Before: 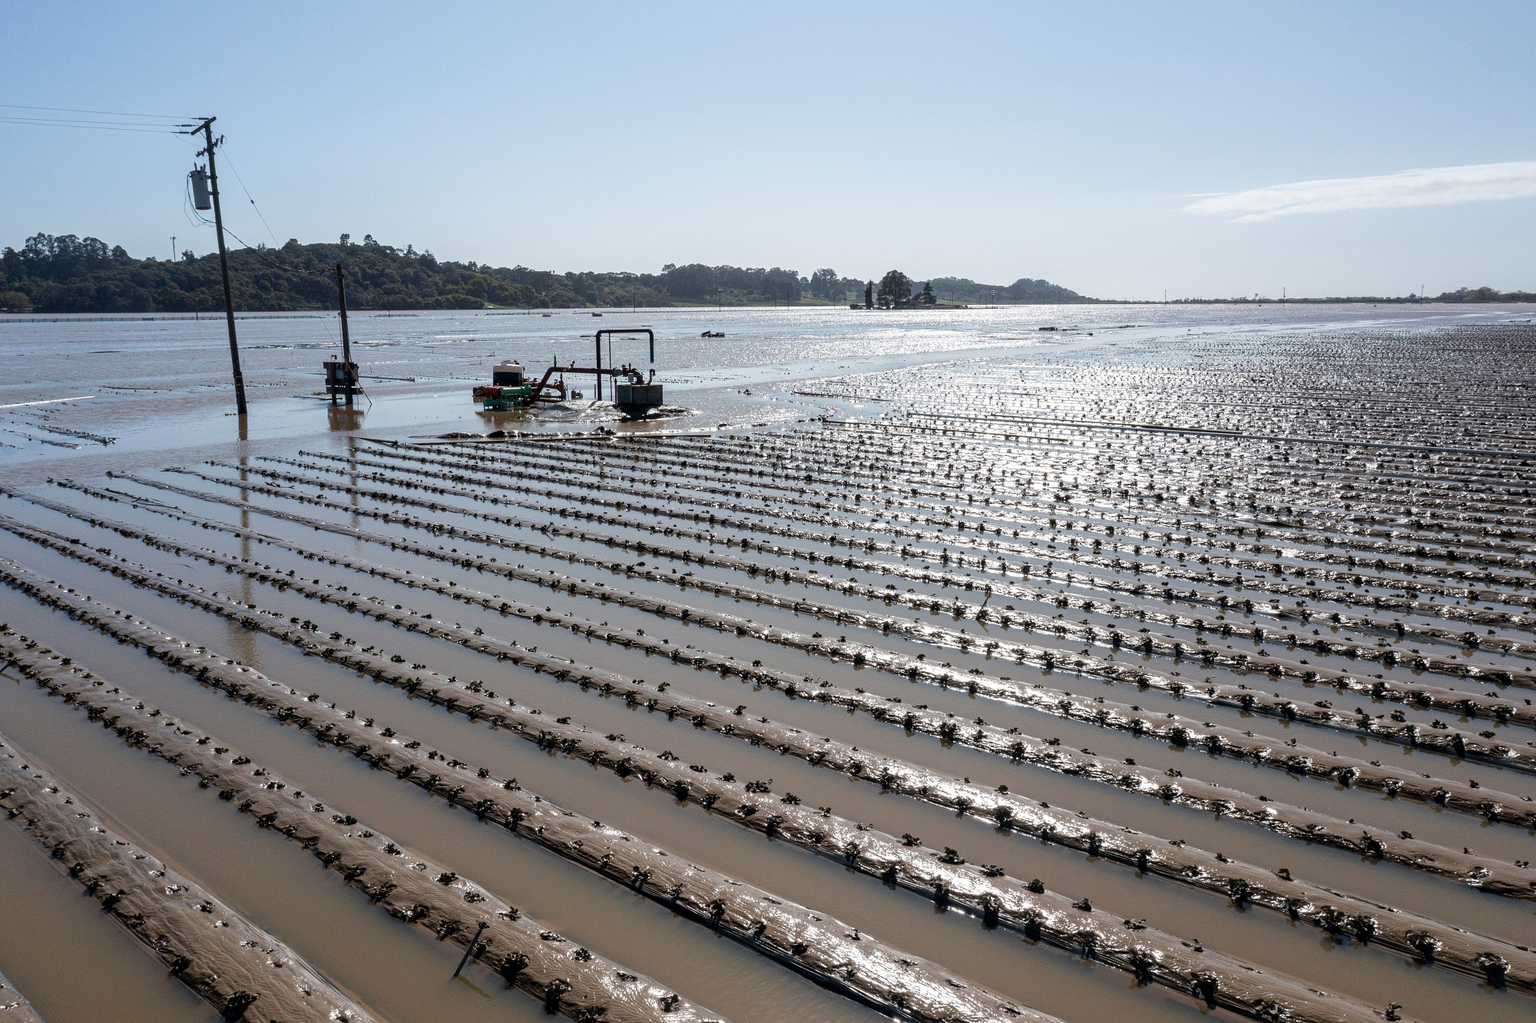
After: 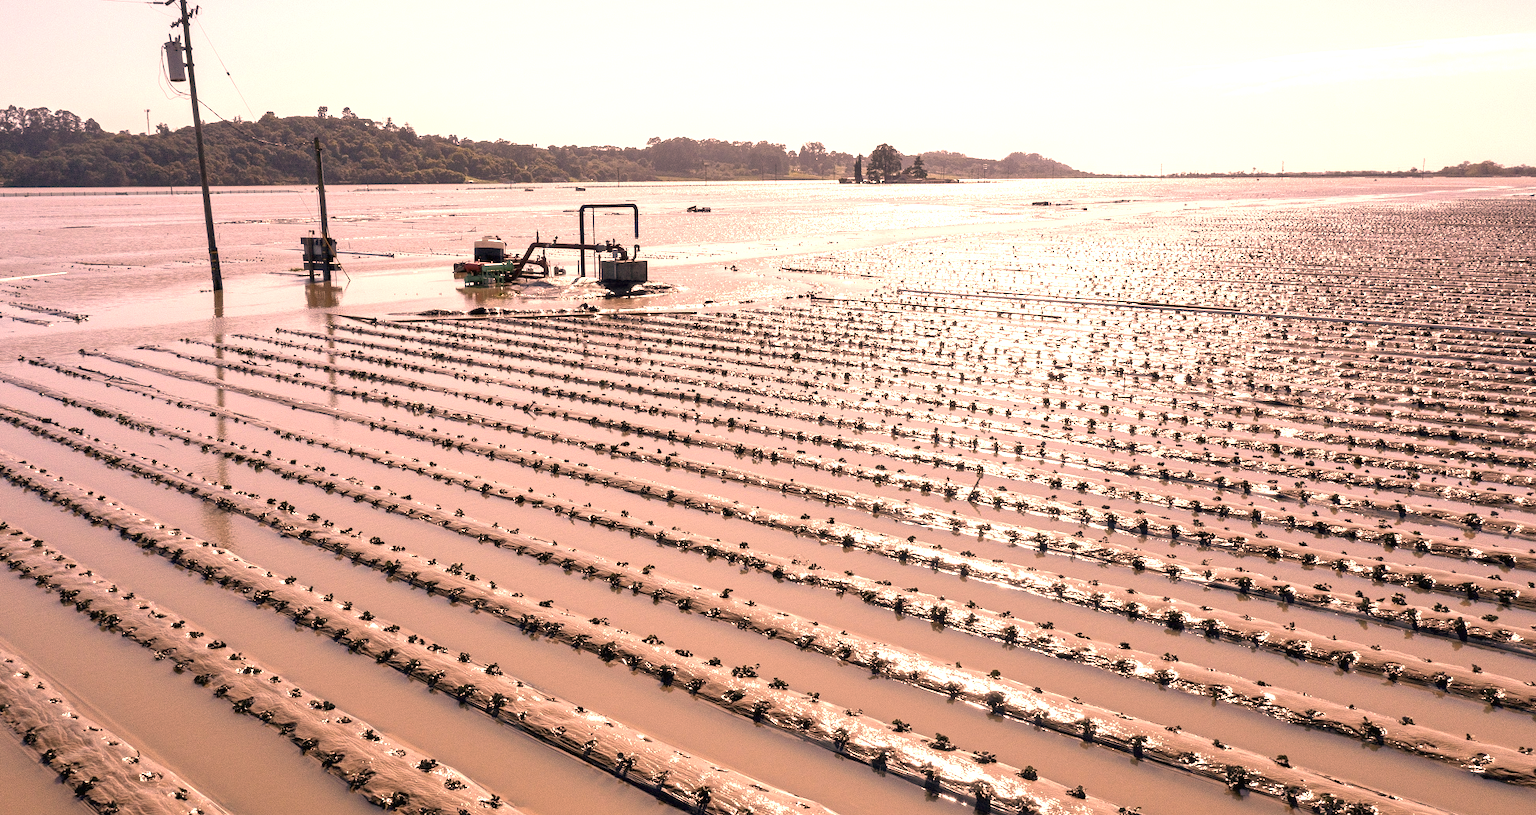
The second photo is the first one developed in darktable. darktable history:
crop and rotate: left 1.947%, top 12.695%, right 0.165%, bottom 9.265%
tone equalizer: -8 EV 1 EV, -7 EV 0.968 EV, -6 EV 1.03 EV, -5 EV 0.99 EV, -4 EV 1.02 EV, -3 EV 0.716 EV, -2 EV 0.485 EV, -1 EV 0.233 EV
color correction: highlights a* 39.64, highlights b* 39.57, saturation 0.688
exposure: black level correction 0, exposure 1.001 EV, compensate highlight preservation false
